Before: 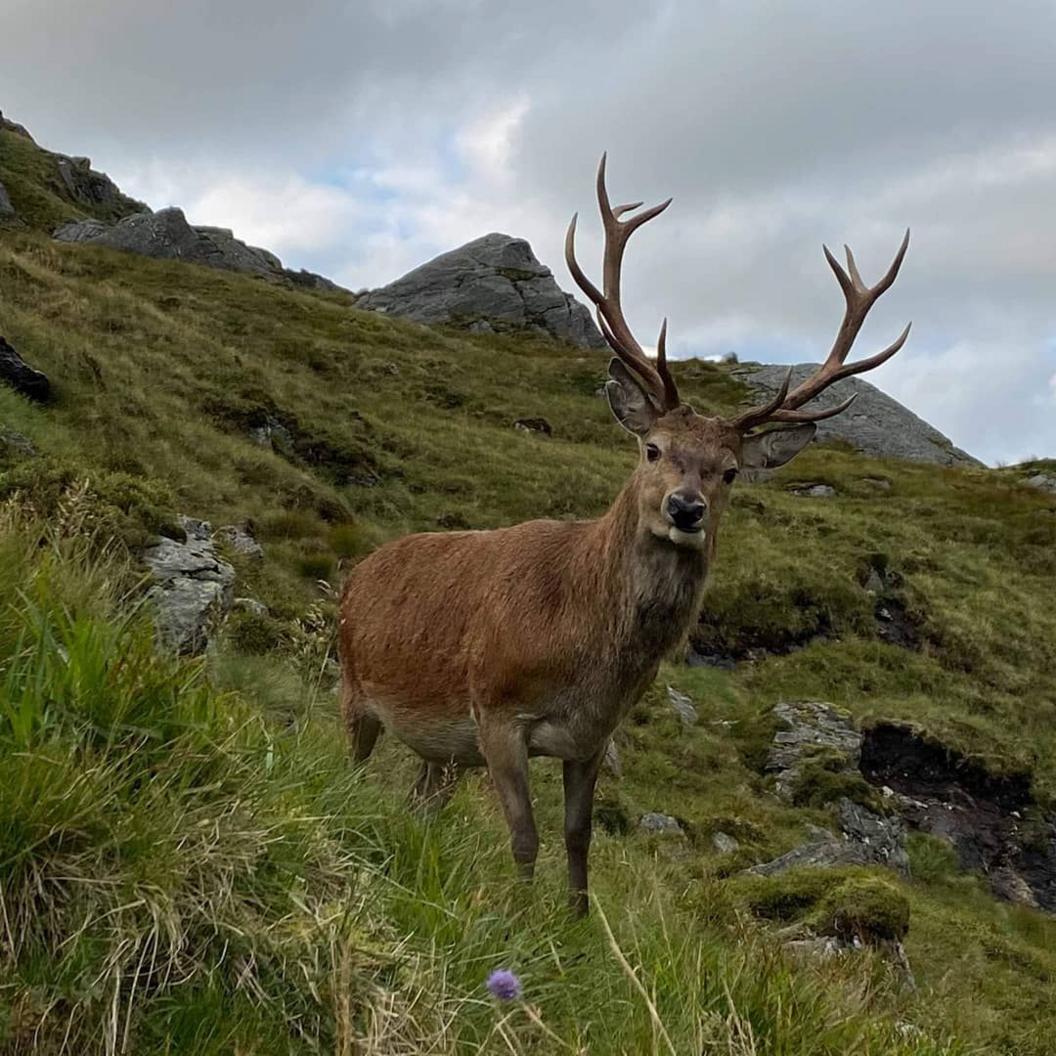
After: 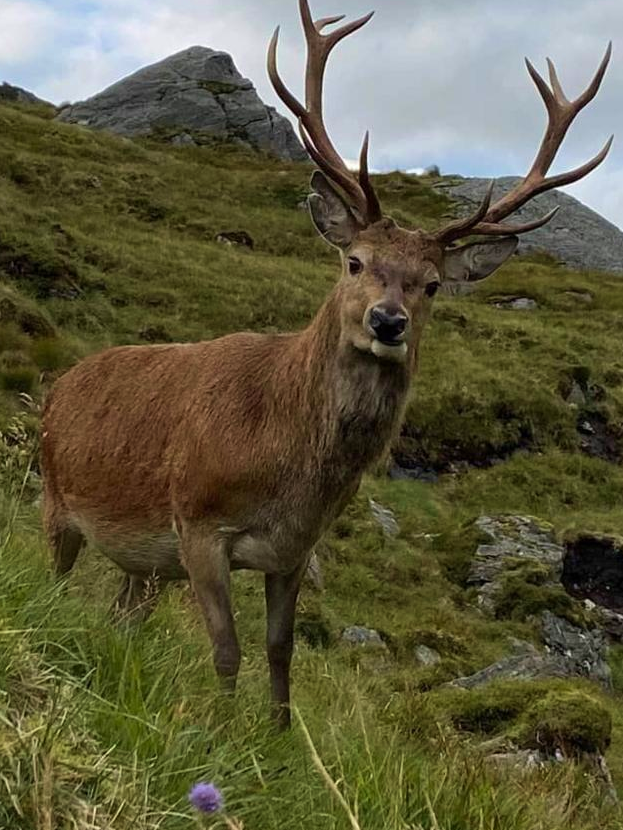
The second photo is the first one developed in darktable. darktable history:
crop and rotate: left 28.256%, top 17.734%, right 12.656%, bottom 3.573%
velvia: on, module defaults
